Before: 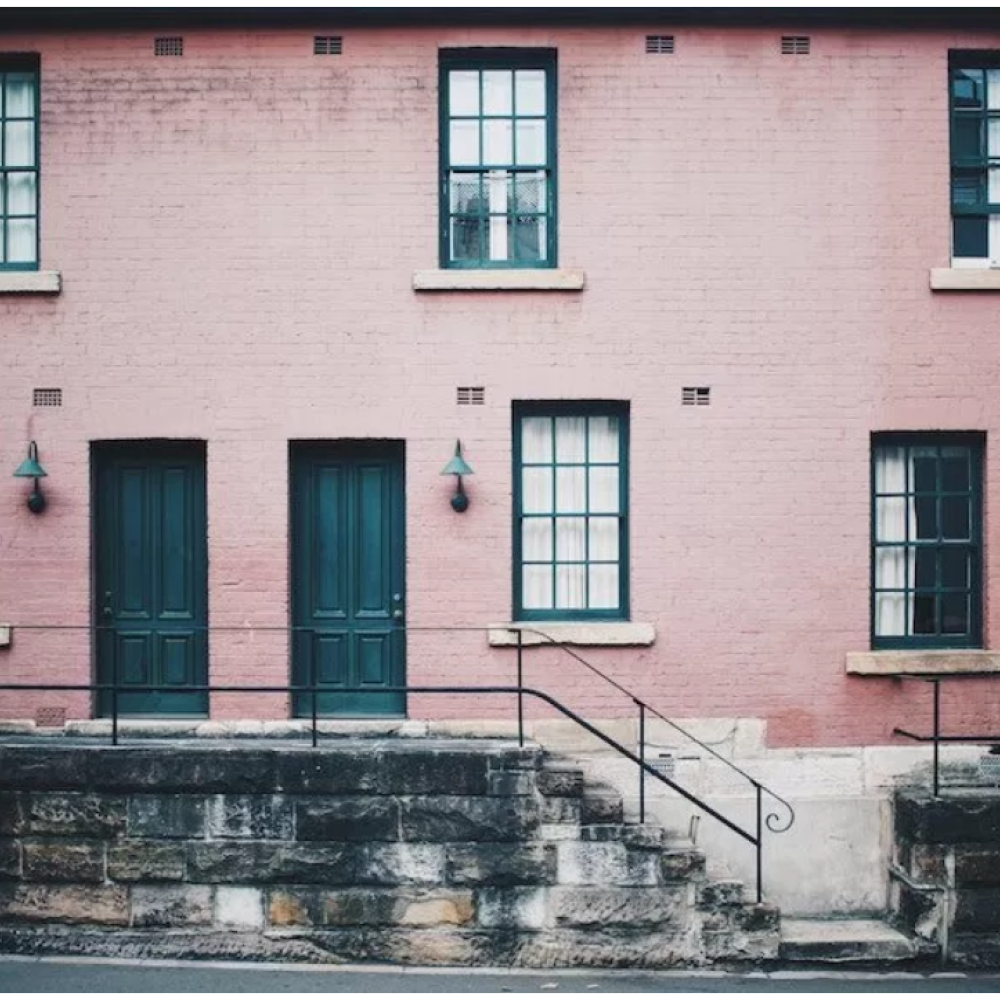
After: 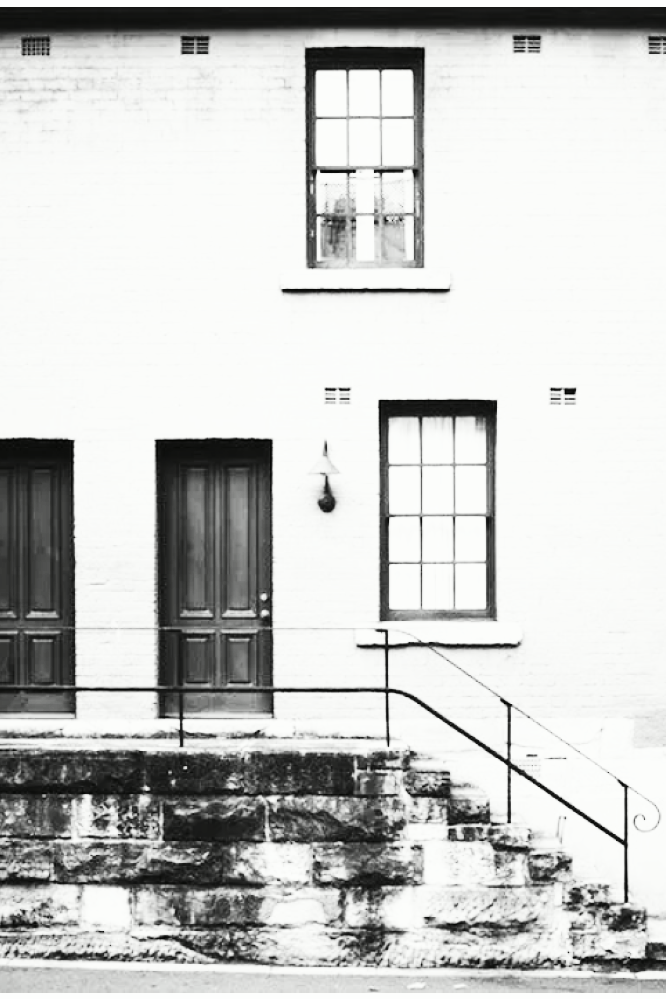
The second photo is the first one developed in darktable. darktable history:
tone curve: curves: ch0 [(0, 0.008) (0.107, 0.091) (0.283, 0.287) (0.461, 0.498) (0.64, 0.679) (0.822, 0.841) (0.998, 0.978)]; ch1 [(0, 0) (0.316, 0.349) (0.466, 0.442) (0.502, 0.5) (0.527, 0.519) (0.561, 0.553) (0.608, 0.629) (0.669, 0.704) (0.859, 0.899) (1, 1)]; ch2 [(0, 0) (0.33, 0.301) (0.421, 0.443) (0.473, 0.498) (0.502, 0.504) (0.522, 0.525) (0.592, 0.61) (0.705, 0.7) (1, 1)], color space Lab, independent channels
tone equalizer: -8 EV -0.455 EV, -7 EV -0.411 EV, -6 EV -0.358 EV, -5 EV -0.233 EV, -3 EV 0.249 EV, -2 EV 0.33 EV, -1 EV 0.363 EV, +0 EV 0.443 EV, edges refinement/feathering 500, mask exposure compensation -1.57 EV, preserve details no
contrast brightness saturation: saturation -0.996
base curve: curves: ch0 [(0, 0) (0.007, 0.004) (0.027, 0.03) (0.046, 0.07) (0.207, 0.54) (0.442, 0.872) (0.673, 0.972) (1, 1)], preserve colors none
shadows and highlights: shadows 11.11, white point adjustment 1.29, highlights -0.799, soften with gaussian
crop and rotate: left 13.343%, right 19.959%
